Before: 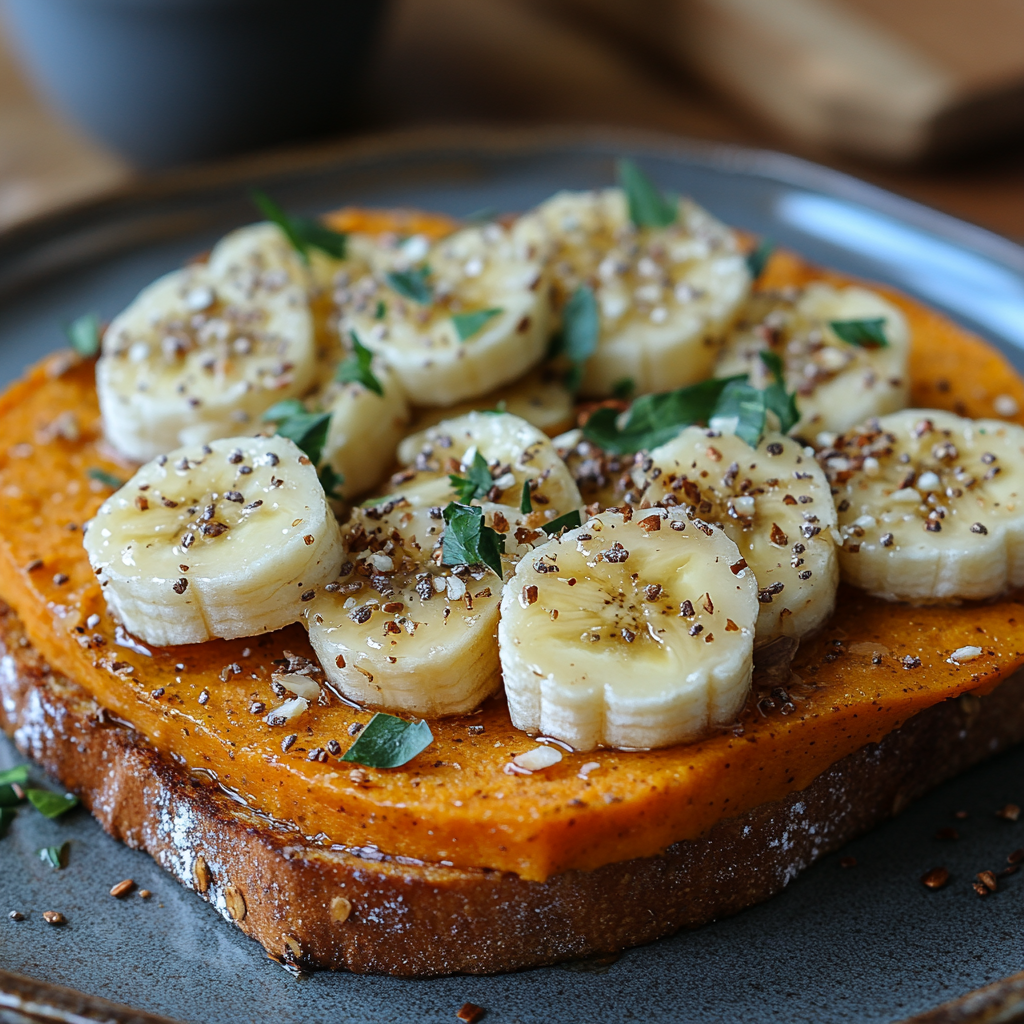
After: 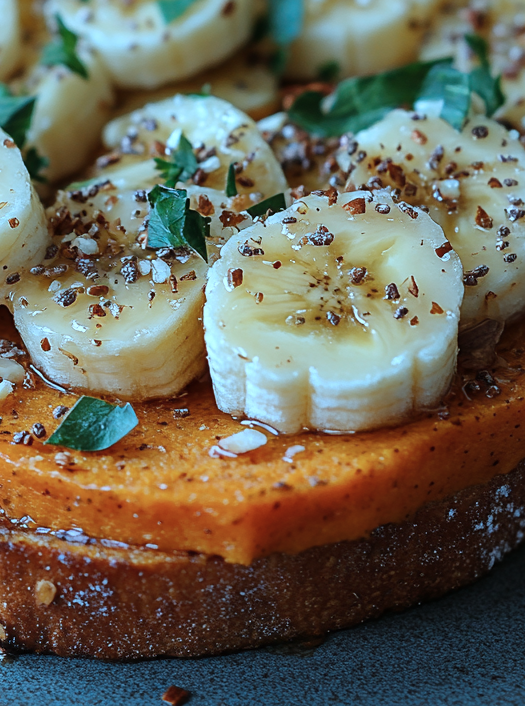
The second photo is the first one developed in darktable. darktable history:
color correction: highlights a* -9.72, highlights b* -21.04
crop and rotate: left 28.871%, top 31.041%, right 19.85%
